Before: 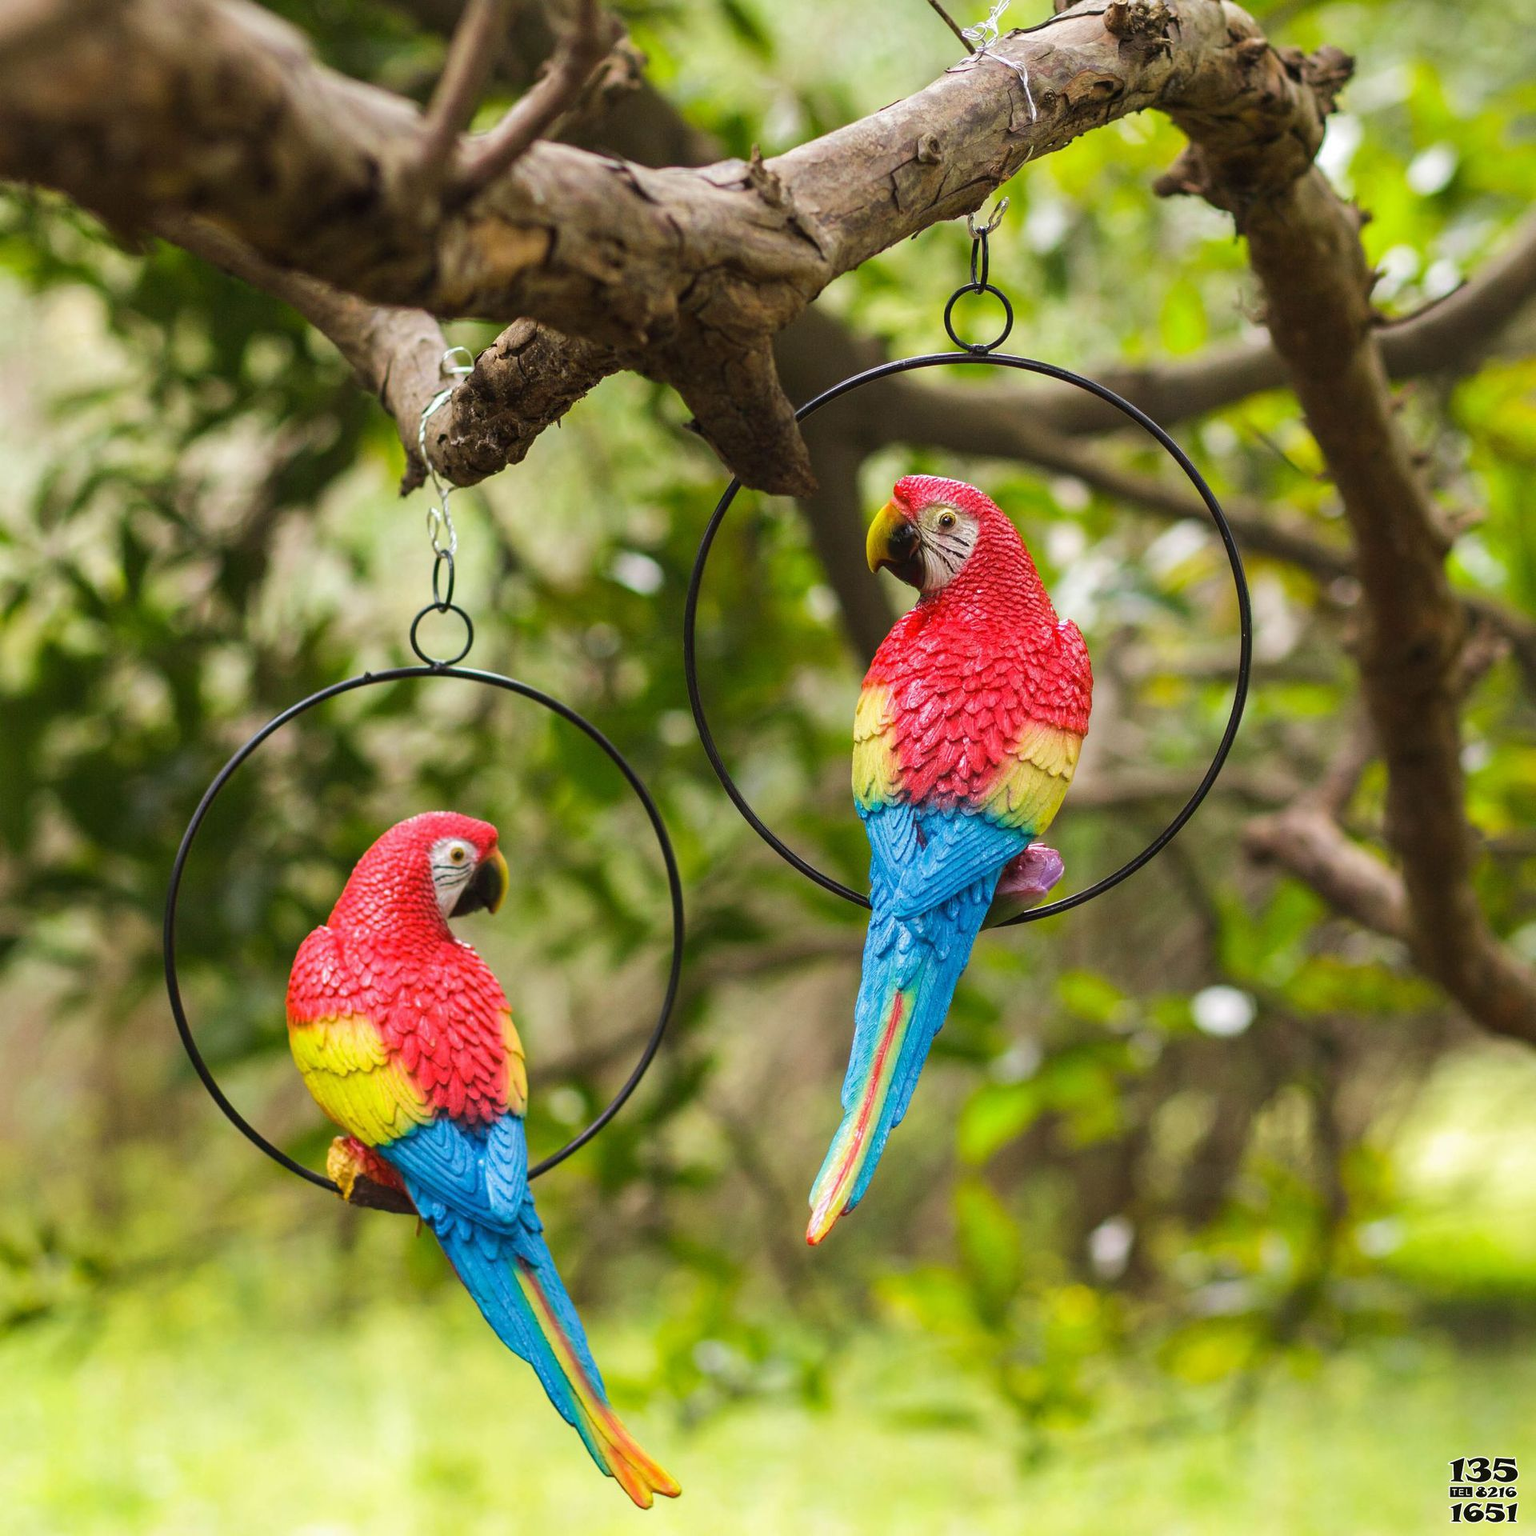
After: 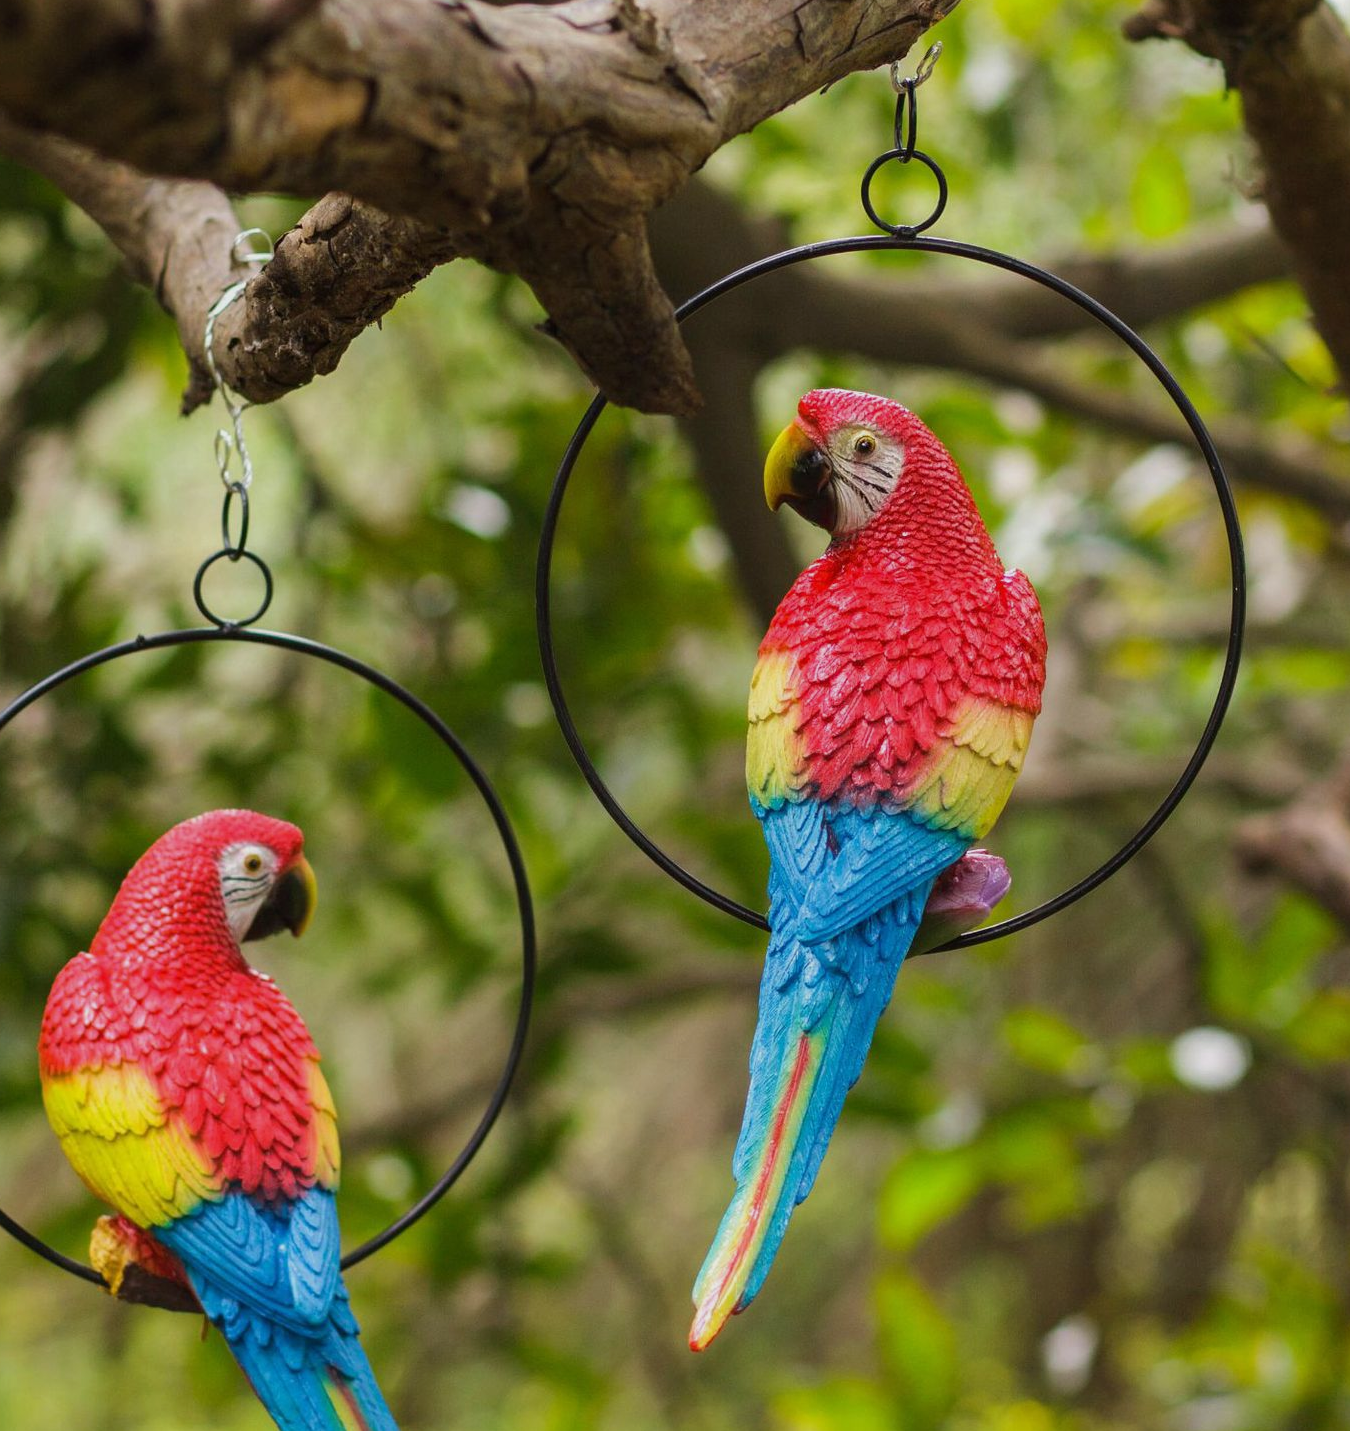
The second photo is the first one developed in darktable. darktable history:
tone equalizer: on, module defaults
exposure: exposure -0.313 EV, compensate exposure bias true, compensate highlight preservation false
crop and rotate: left 16.639%, top 10.729%, right 13.048%, bottom 14.688%
